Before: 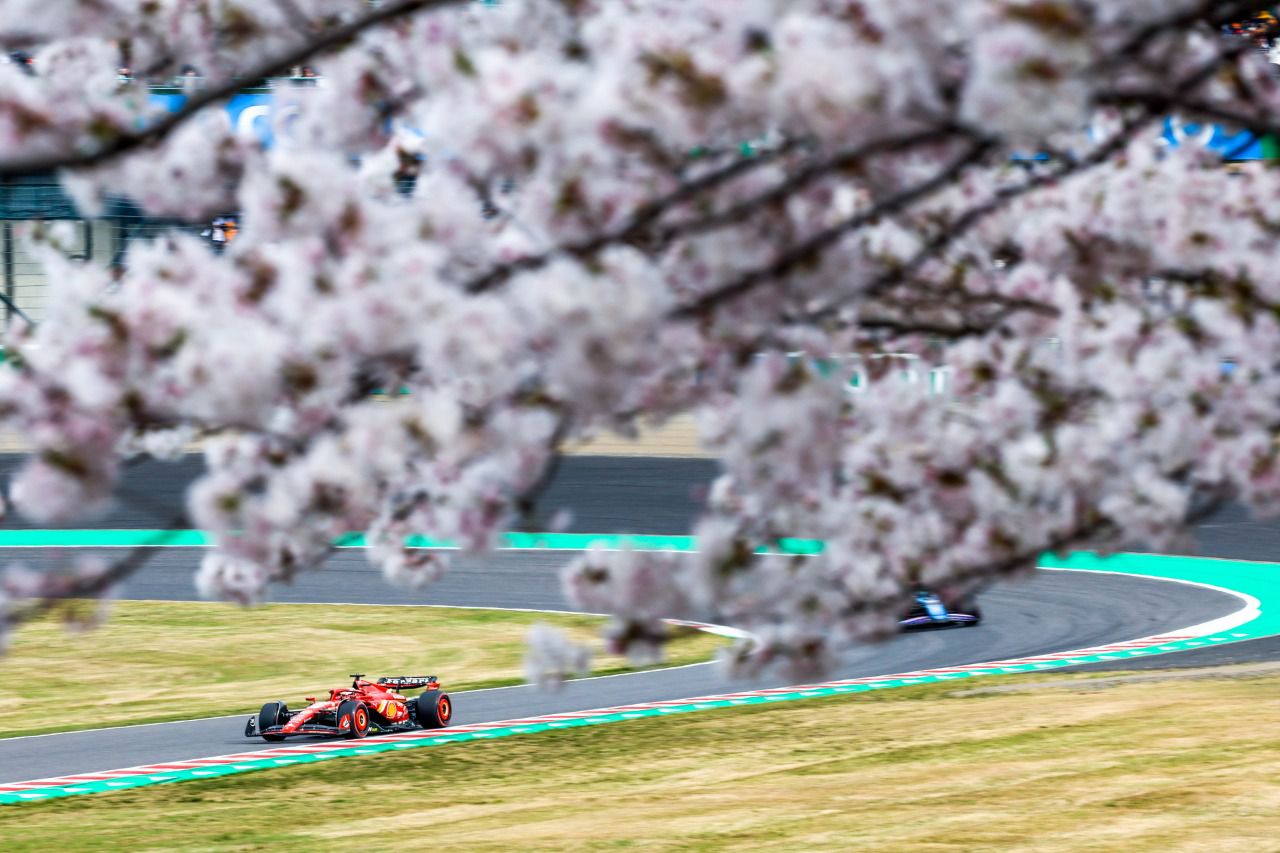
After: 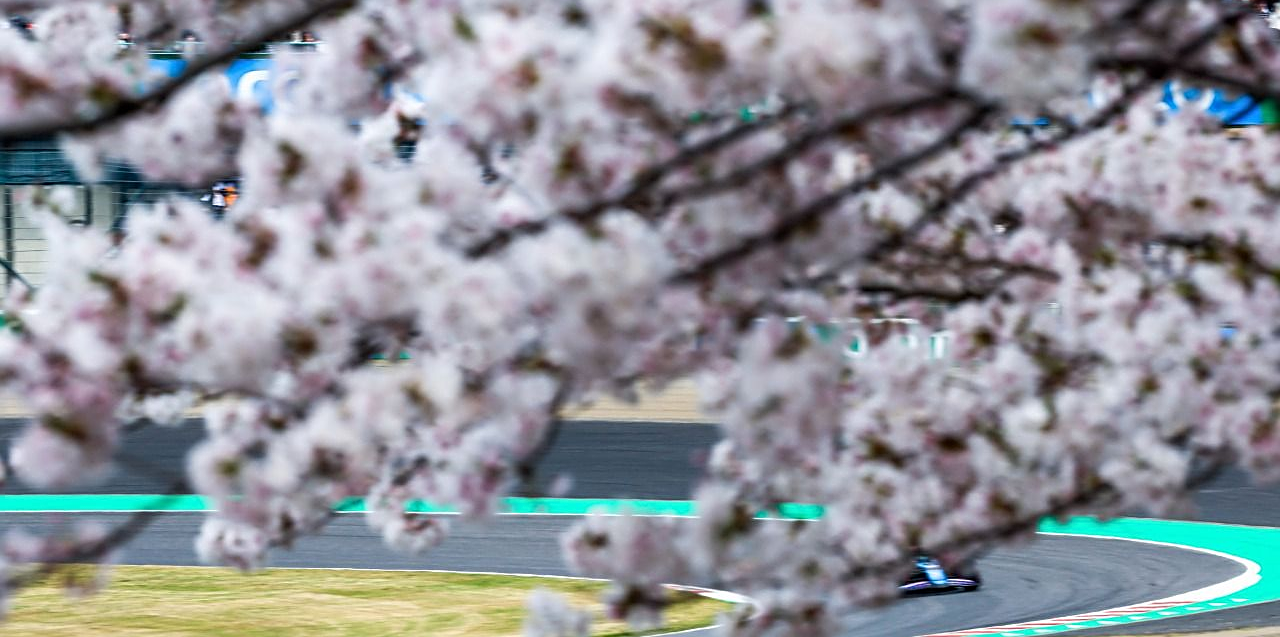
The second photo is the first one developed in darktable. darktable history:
sharpen: on, module defaults
crop: top 4.189%, bottom 21.079%
